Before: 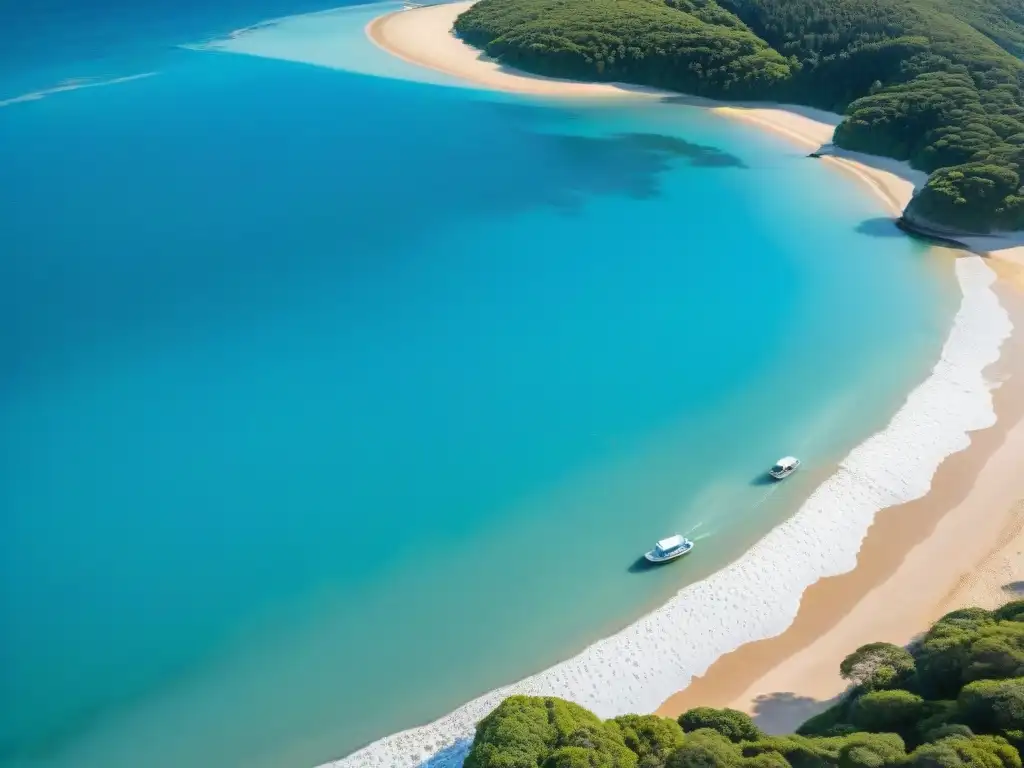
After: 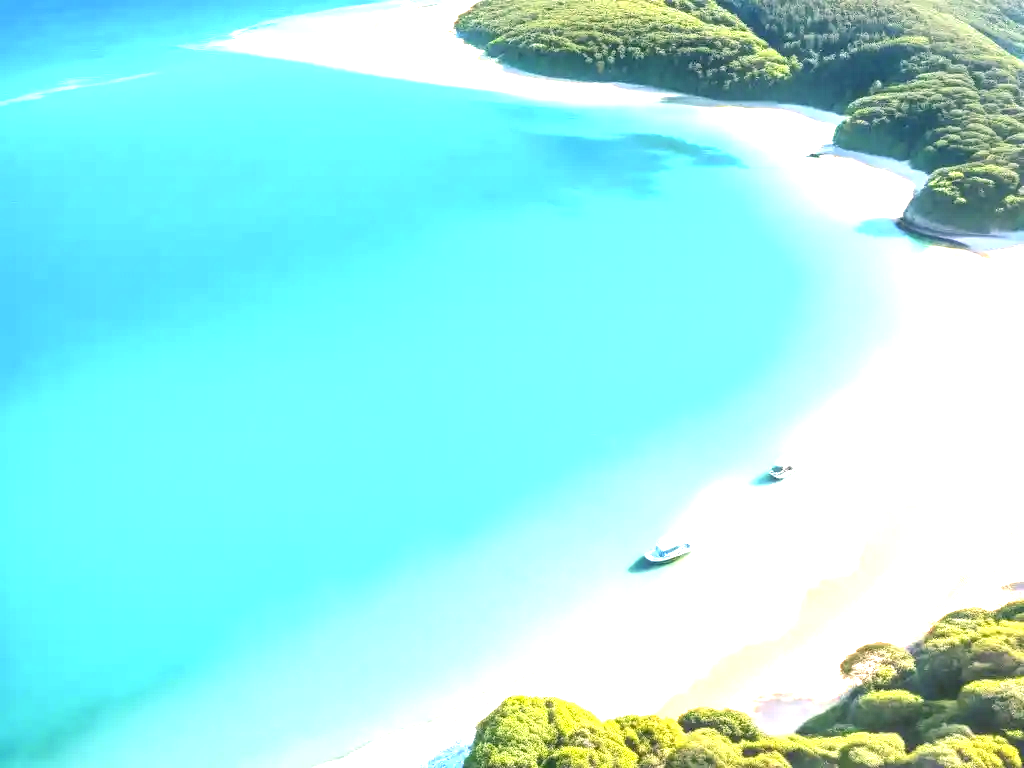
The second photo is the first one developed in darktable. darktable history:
local contrast: on, module defaults
color correction: highlights a* 5.73, highlights b* 4.89
exposure: exposure 2.032 EV, compensate highlight preservation false
